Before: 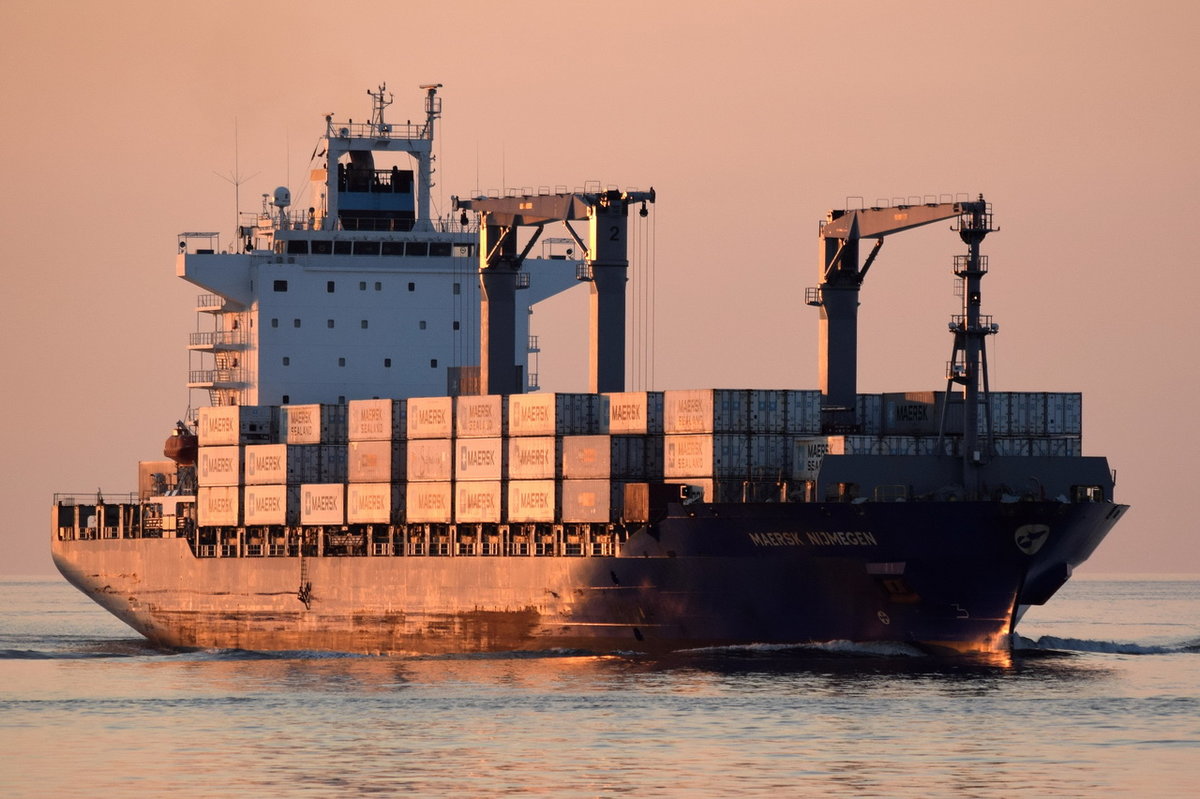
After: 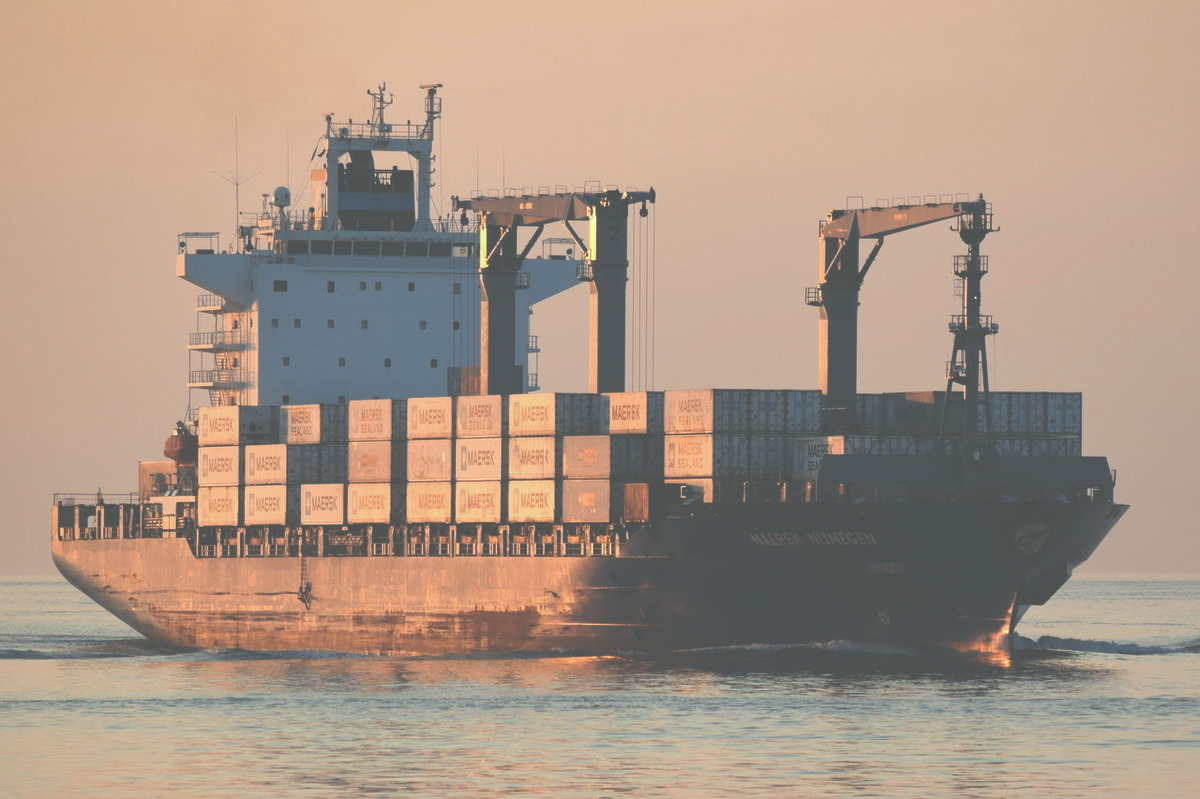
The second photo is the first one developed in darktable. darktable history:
exposure: black level correction -0.087, compensate highlight preservation false
color correction: highlights a* -6.67, highlights b* 0.502
